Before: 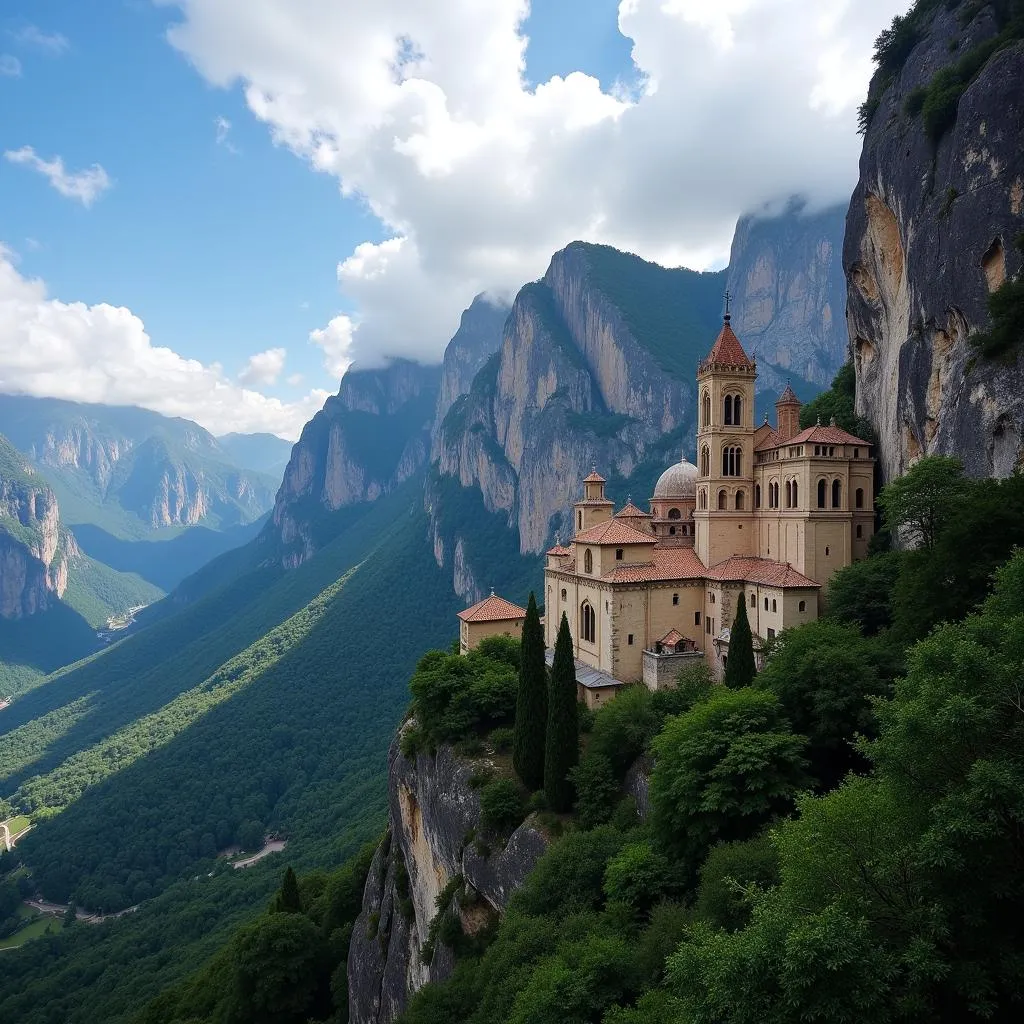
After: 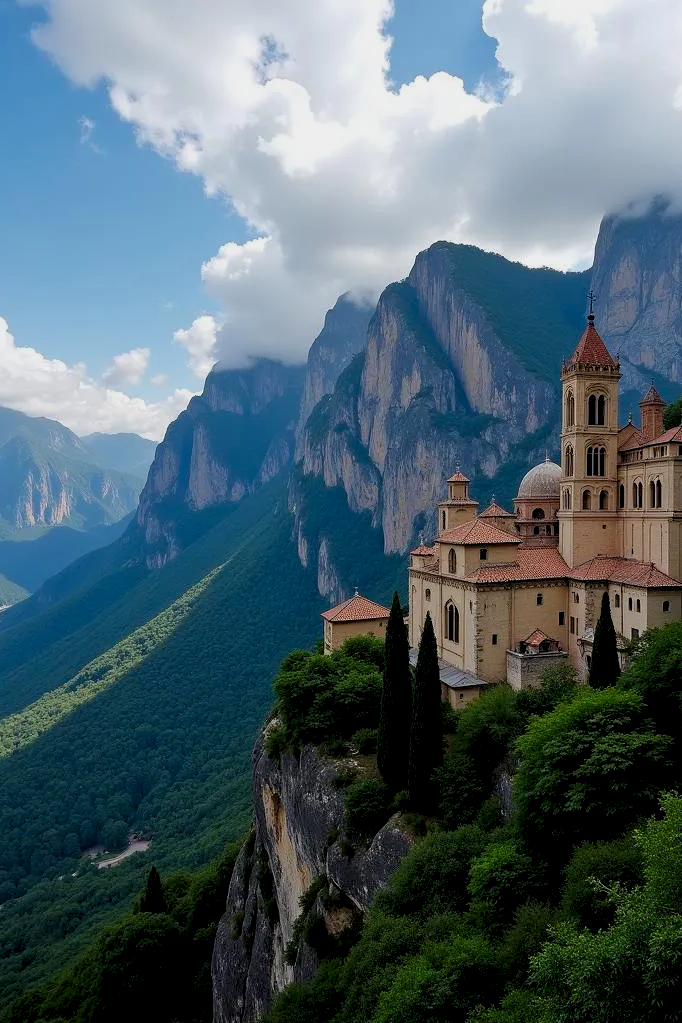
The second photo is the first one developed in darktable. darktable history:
tone equalizer: -8 EV 0.25 EV, -7 EV 0.417 EV, -6 EV 0.417 EV, -5 EV 0.25 EV, -3 EV -0.25 EV, -2 EV -0.417 EV, -1 EV -0.417 EV, +0 EV -0.25 EV, edges refinement/feathering 500, mask exposure compensation -1.57 EV, preserve details guided filter
rgb levels: levels [[0.013, 0.434, 0.89], [0, 0.5, 1], [0, 0.5, 1]]
contrast brightness saturation: contrast 0.07, brightness -0.13, saturation 0.06
crop and rotate: left 13.342%, right 19.991%
